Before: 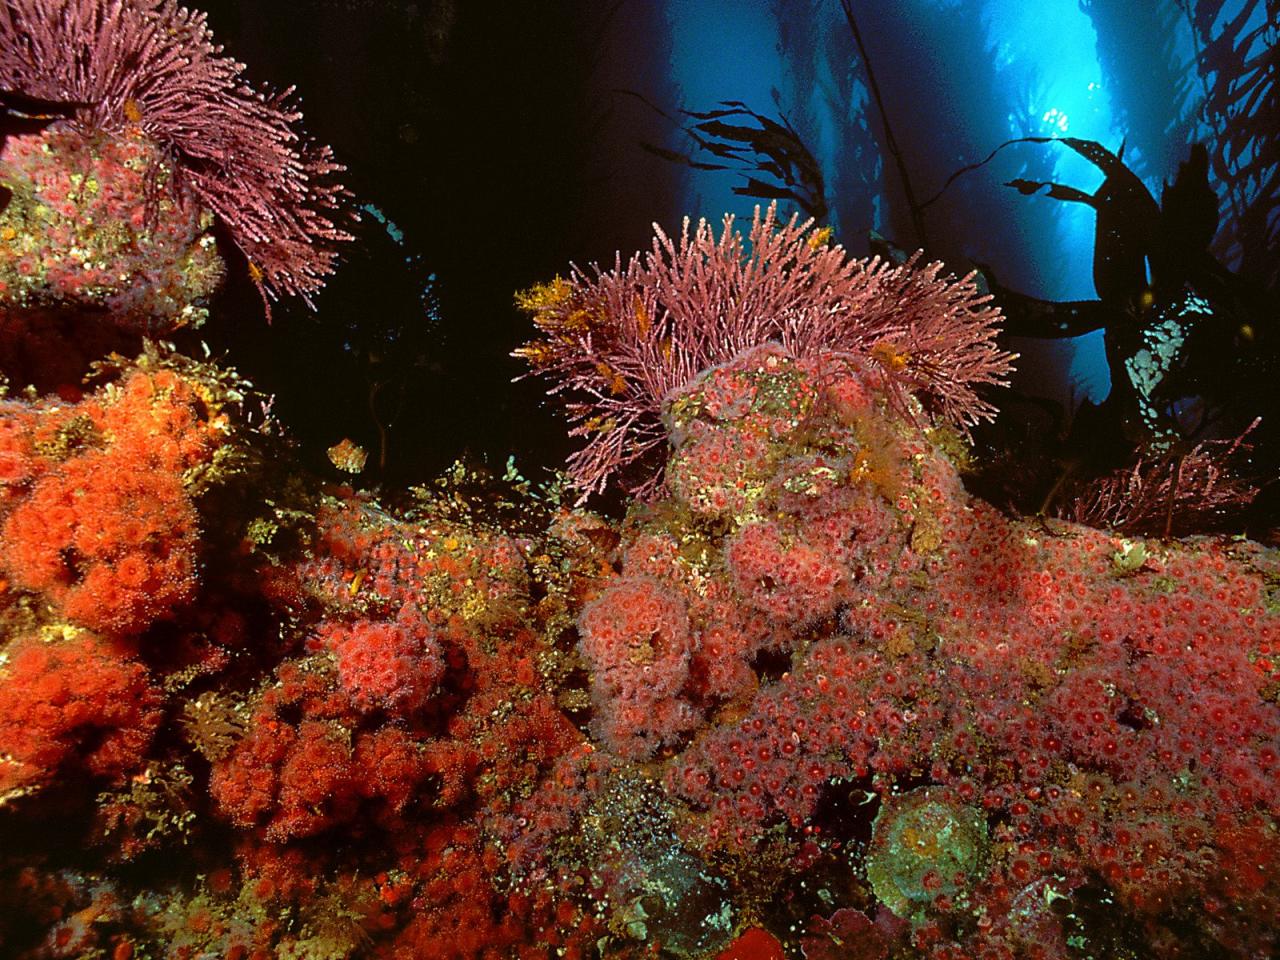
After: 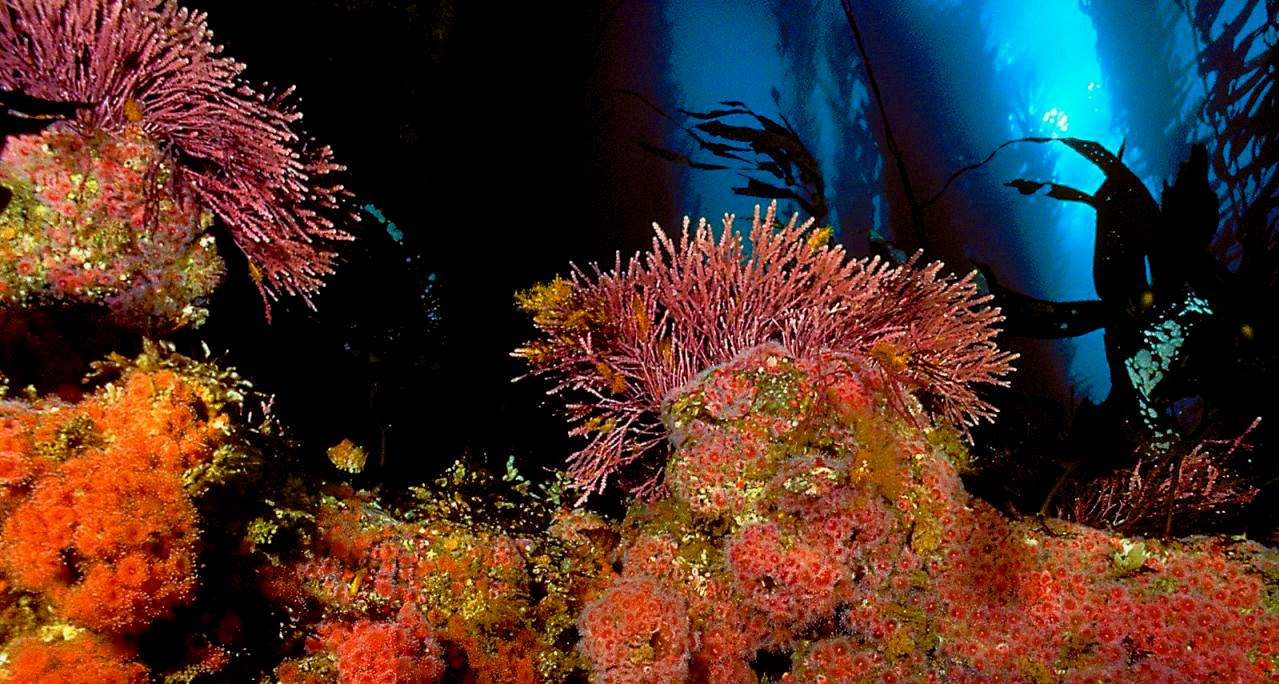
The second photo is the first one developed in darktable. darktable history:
crop: right 0%, bottom 28.718%
color balance rgb: shadows lift › chroma 4.098%, shadows lift › hue 252.61°, global offset › luminance -0.496%, perceptual saturation grading › global saturation 20%, perceptual saturation grading › highlights -25.635%, perceptual saturation grading › shadows 25.709%, global vibrance 20%
filmic rgb: black relative exposure -16 EV, white relative exposure 2.89 EV, hardness 9.97
